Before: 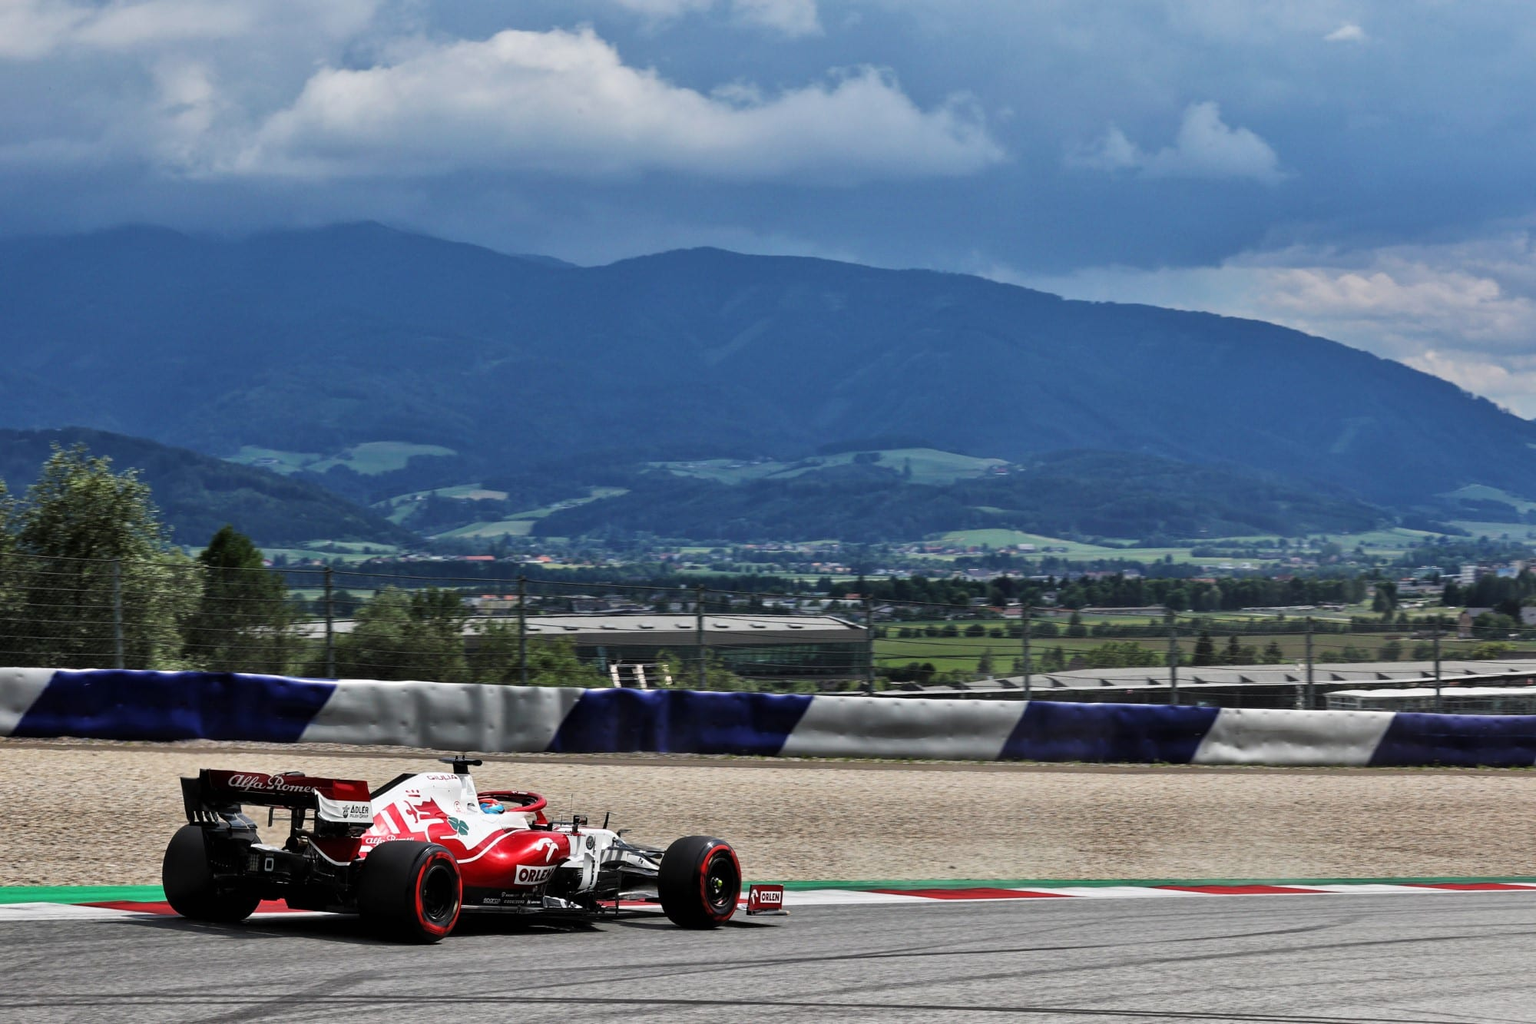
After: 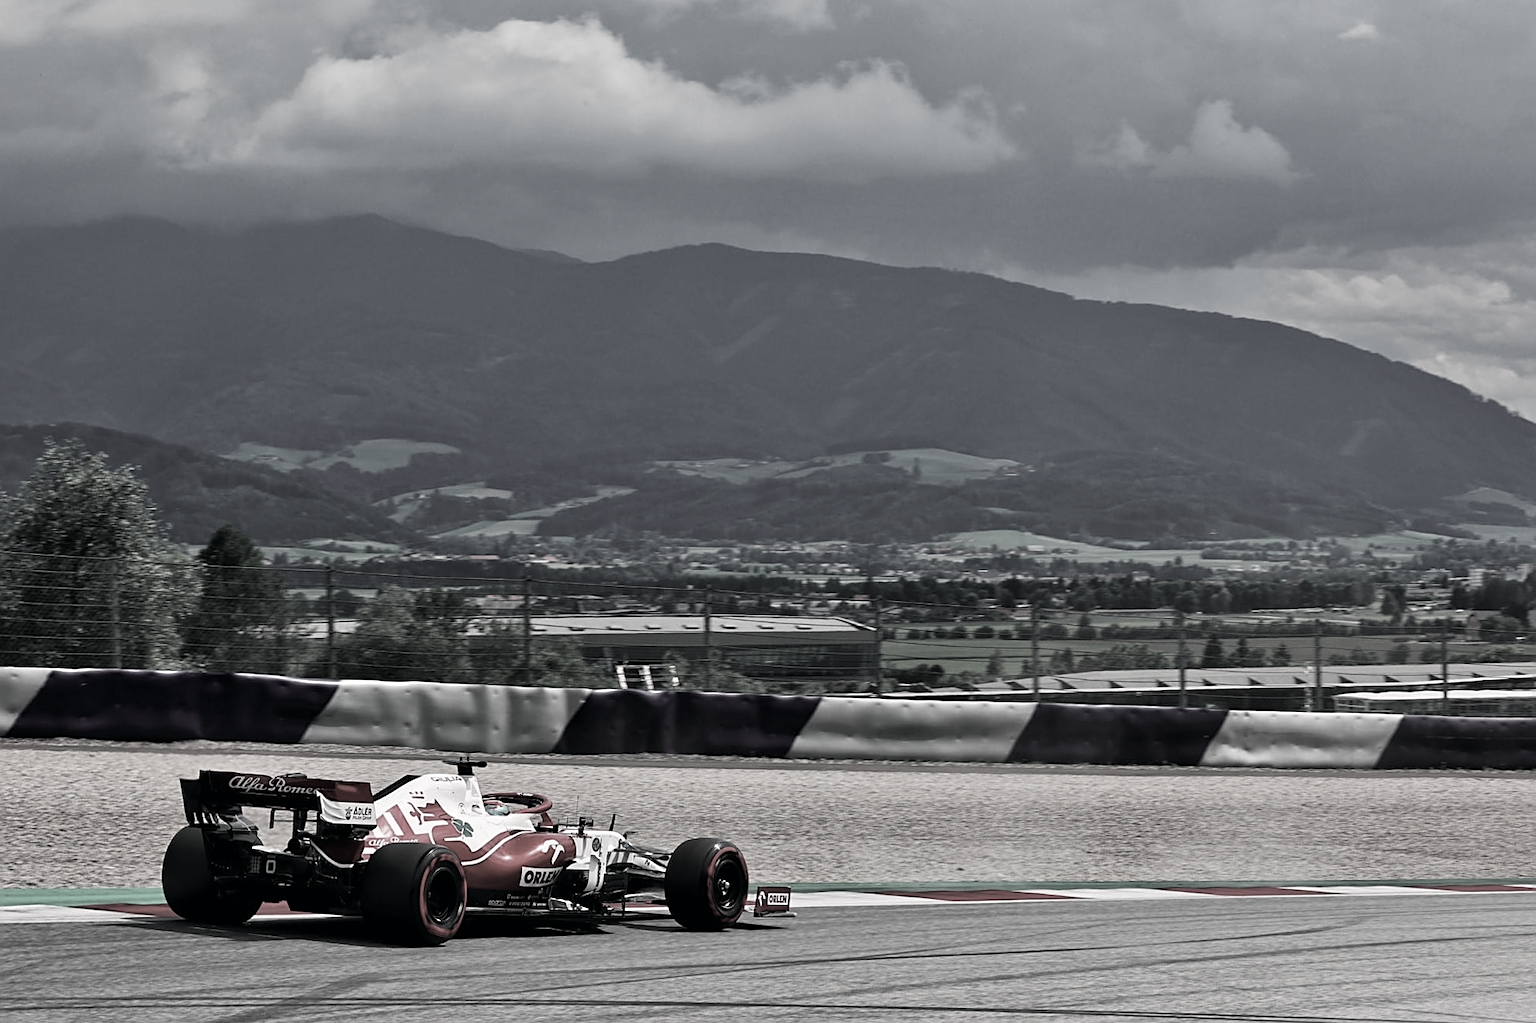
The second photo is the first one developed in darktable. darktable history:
sharpen: amount 0.55
color contrast: green-magenta contrast 0.3, blue-yellow contrast 0.15
rotate and perspective: rotation 0.174°, lens shift (vertical) 0.013, lens shift (horizontal) 0.019, shear 0.001, automatic cropping original format, crop left 0.007, crop right 0.991, crop top 0.016, crop bottom 0.997
color correction: highlights a* 2.75, highlights b* 5, shadows a* -2.04, shadows b* -4.84, saturation 0.8
